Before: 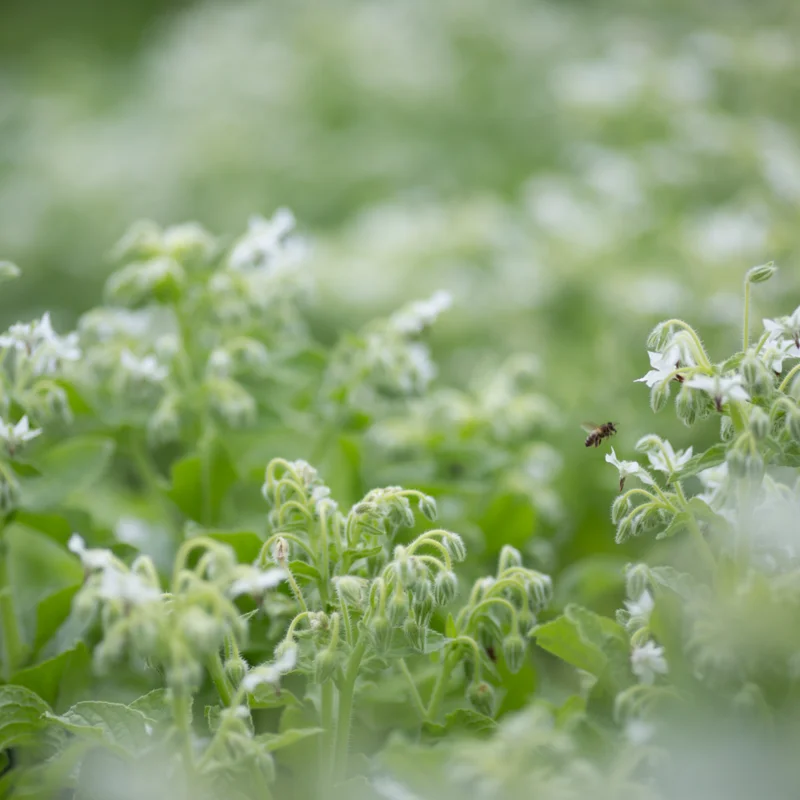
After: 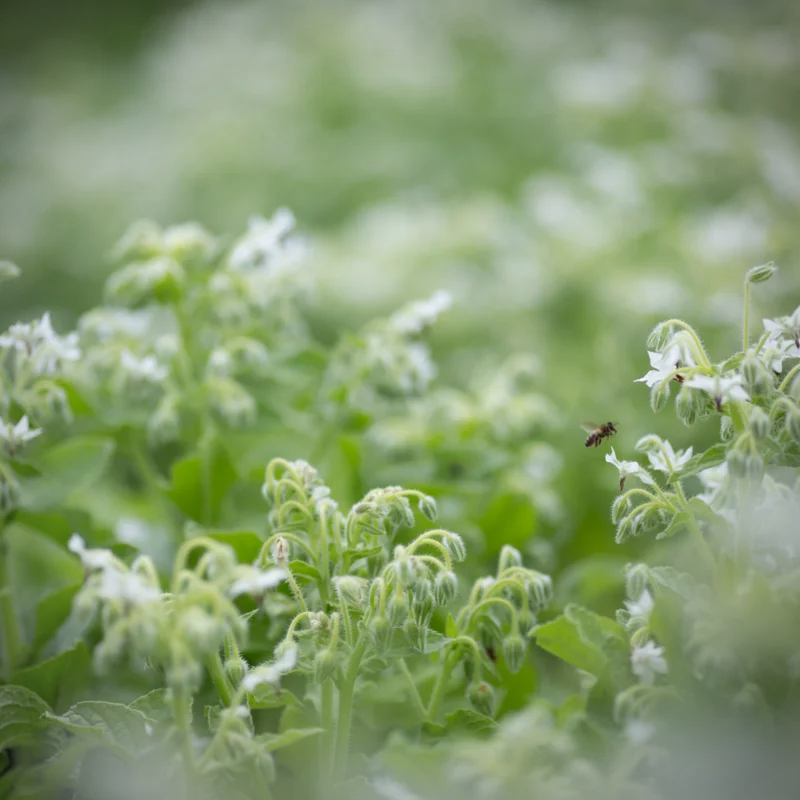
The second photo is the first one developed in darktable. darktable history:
vignetting: brightness -0.422, saturation -0.207, unbound false
